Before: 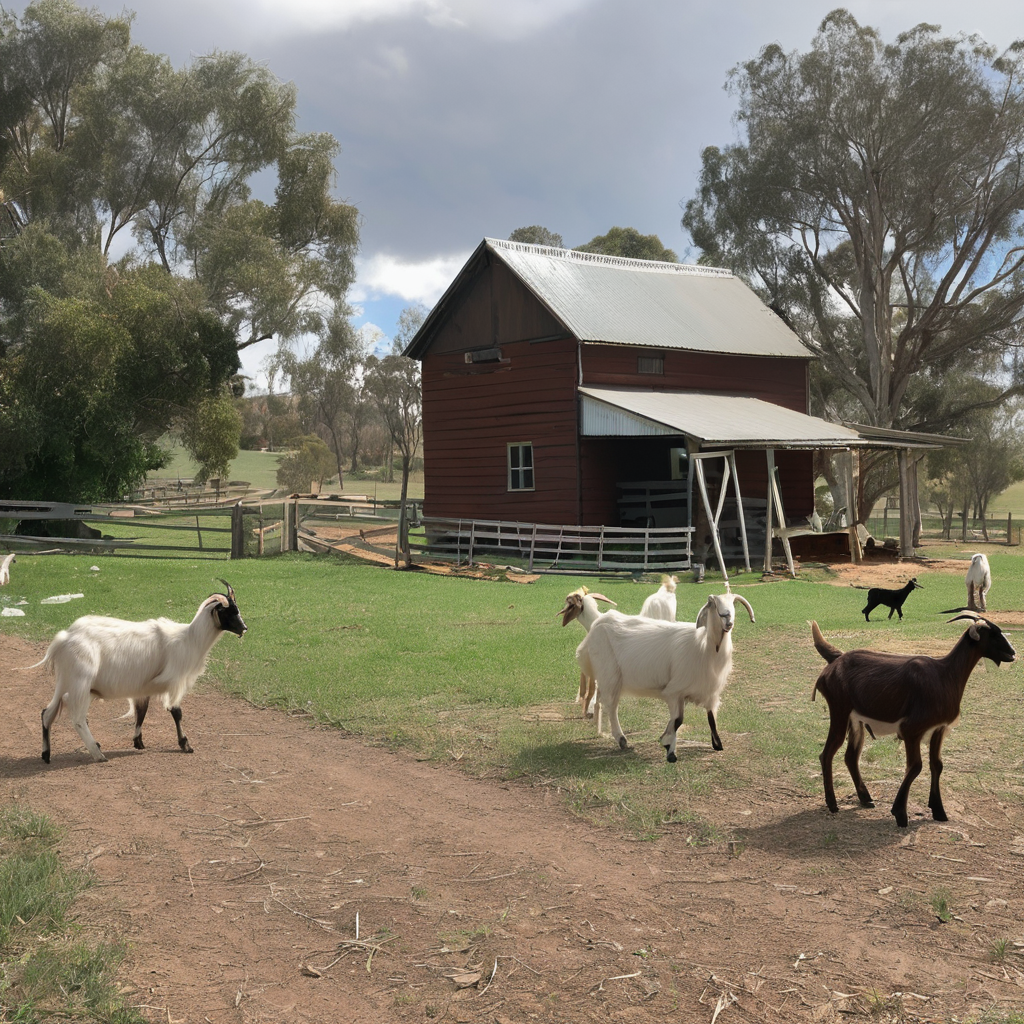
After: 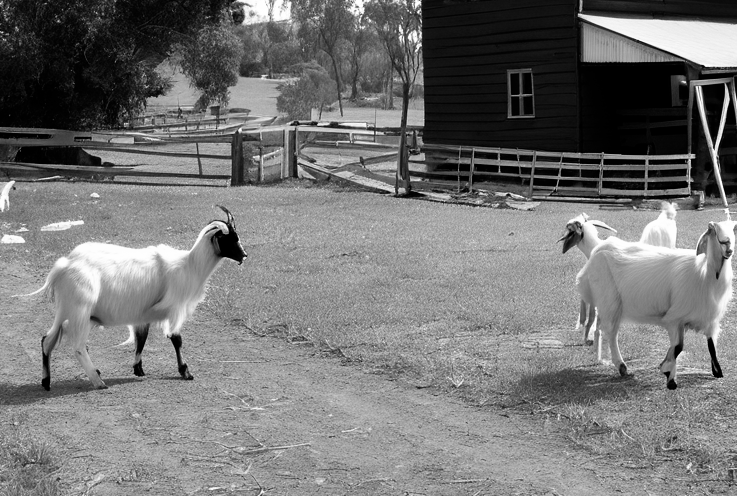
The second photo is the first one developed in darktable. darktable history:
filmic rgb: black relative exposure -8.7 EV, white relative exposure 2.7 EV, threshold 3 EV, target black luminance 0%, hardness 6.25, latitude 76.53%, contrast 1.326, shadows ↔ highlights balance -0.349%, preserve chrominance no, color science v4 (2020), enable highlight reconstruction true
crop: top 36.498%, right 27.964%, bottom 14.995%
monochrome: on, module defaults
exposure: exposure 0 EV, compensate highlight preservation false
color balance: mode lift, gamma, gain (sRGB), lift [0.997, 0.979, 1.021, 1.011], gamma [1, 1.084, 0.916, 0.998], gain [1, 0.87, 1.13, 1.101], contrast 4.55%, contrast fulcrum 38.24%, output saturation 104.09%
